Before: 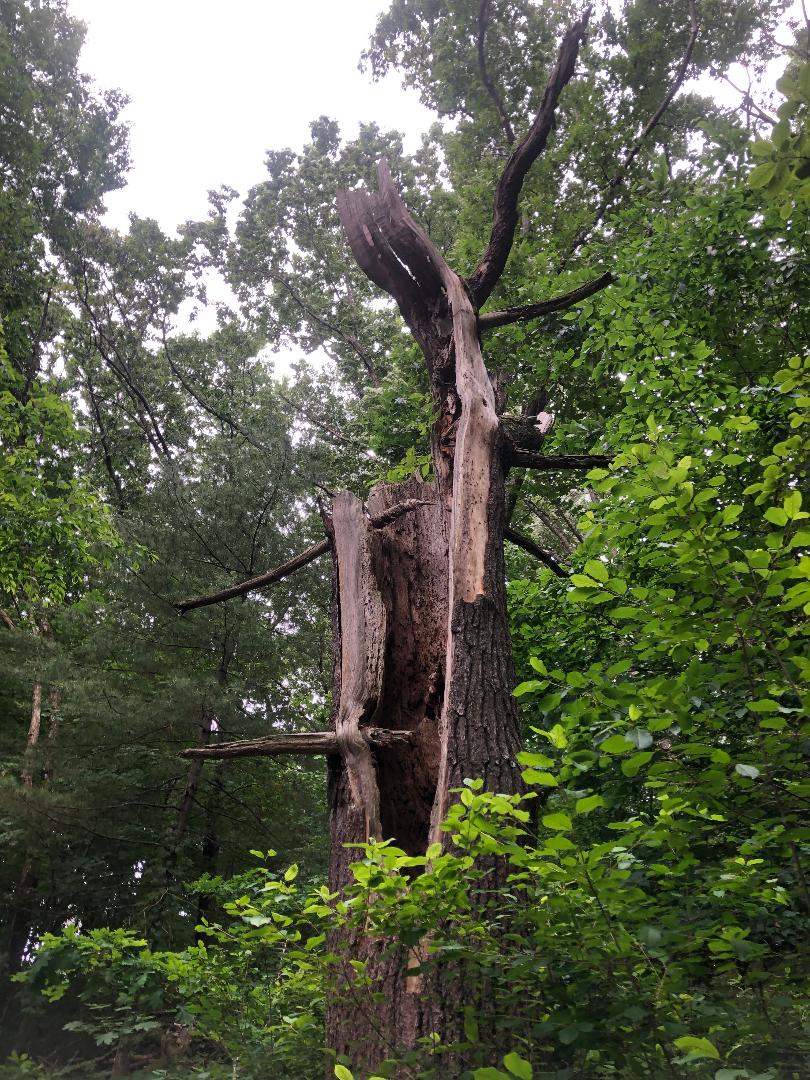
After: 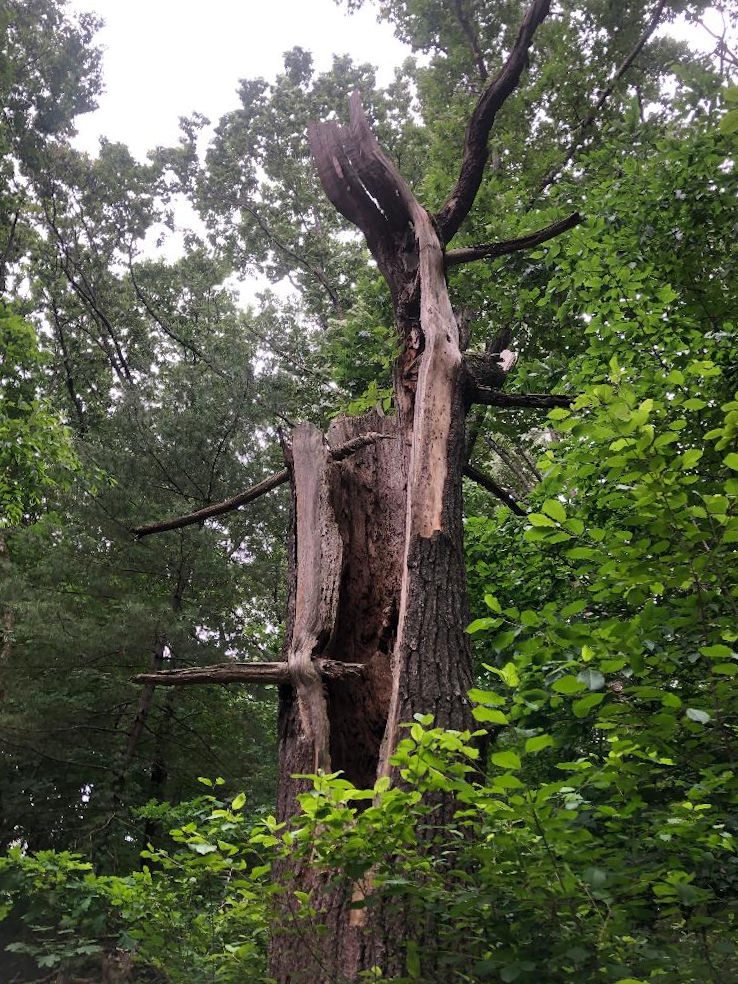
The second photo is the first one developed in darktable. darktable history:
crop and rotate: angle -2°, left 3.113%, top 4.253%, right 1.588%, bottom 0.425%
